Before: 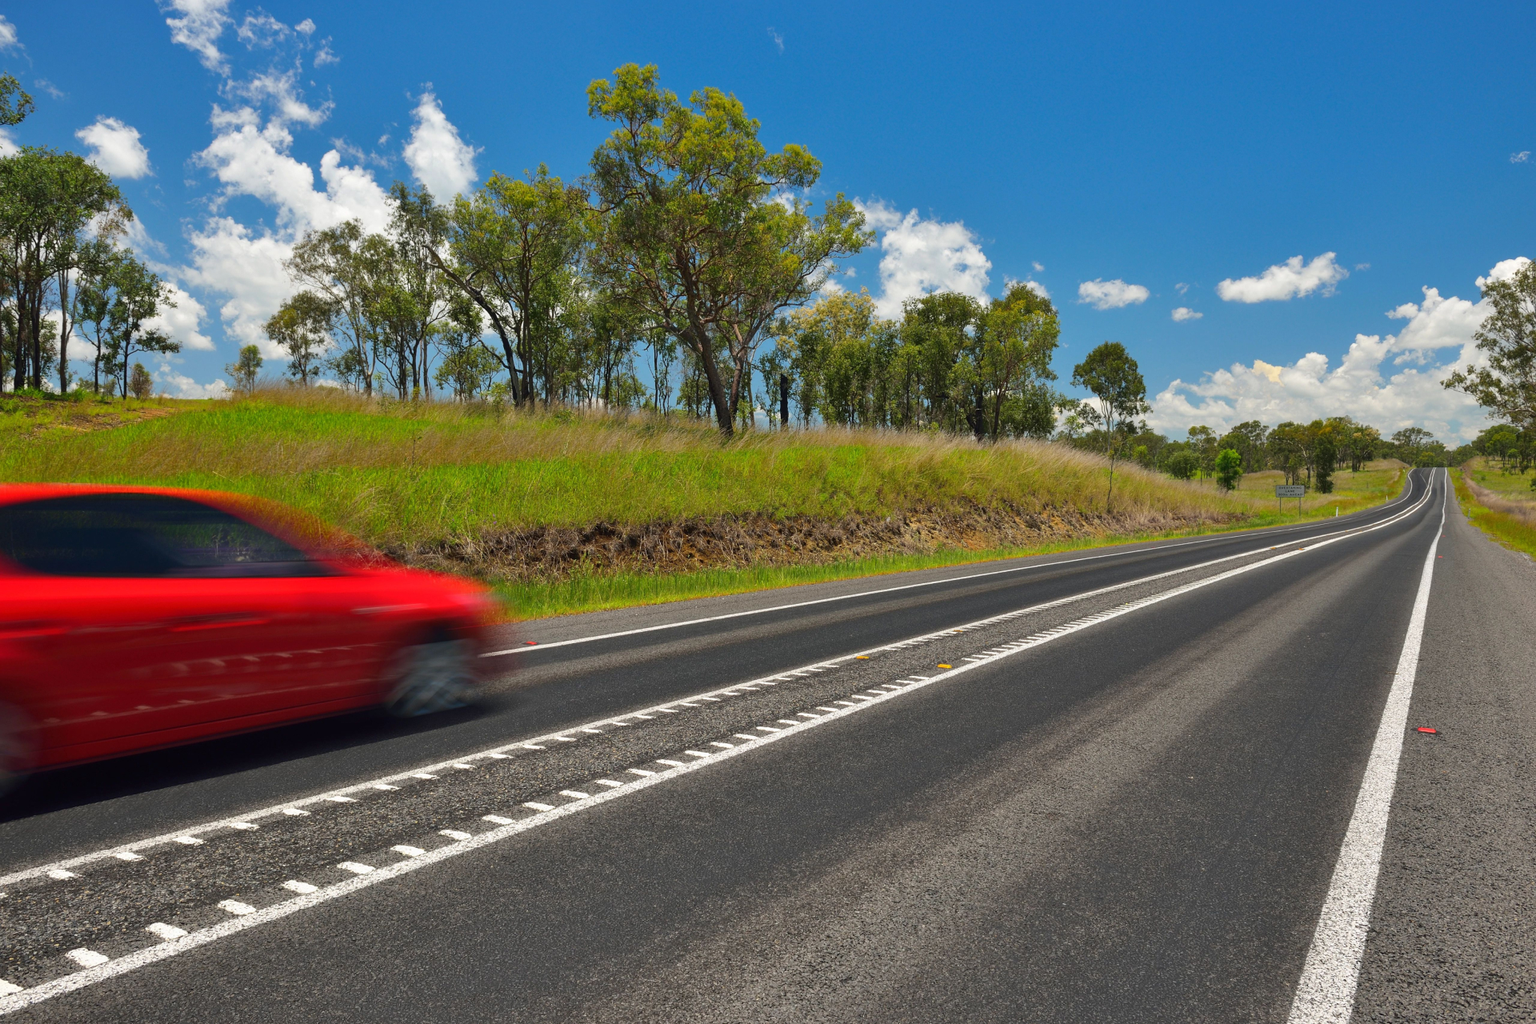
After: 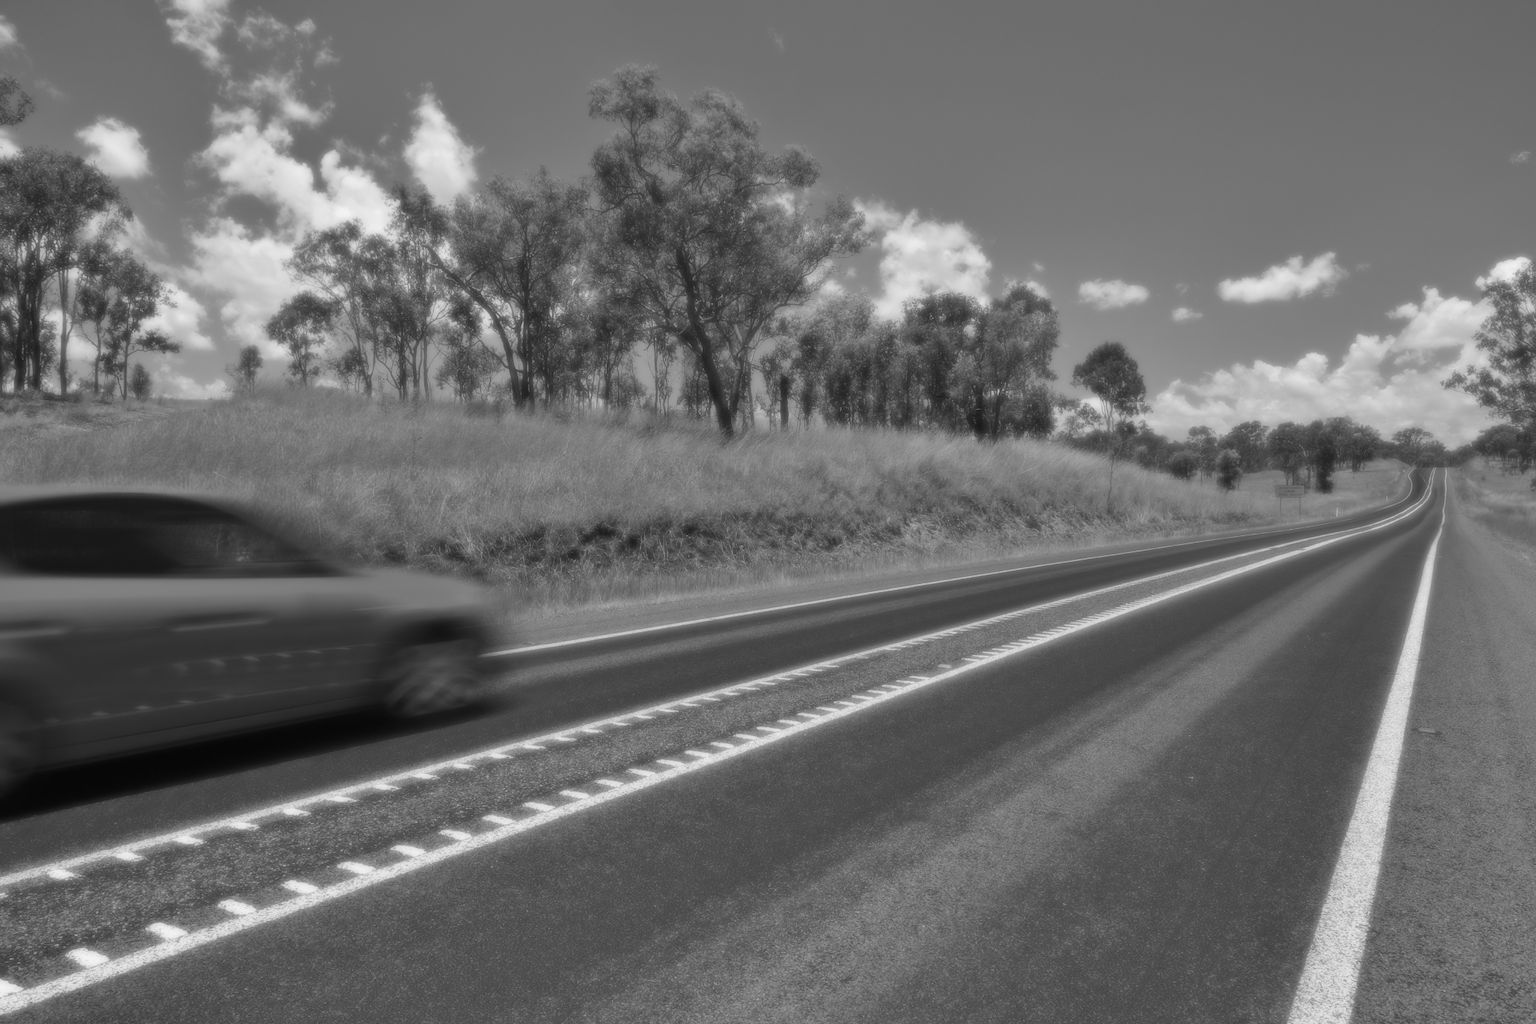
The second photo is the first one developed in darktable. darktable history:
shadows and highlights: shadows 30.63, highlights -63.22, shadows color adjustment 98%, highlights color adjustment 58.61%, soften with gaussian
monochrome: a -92.57, b 58.91
soften: size 8.67%, mix 49%
